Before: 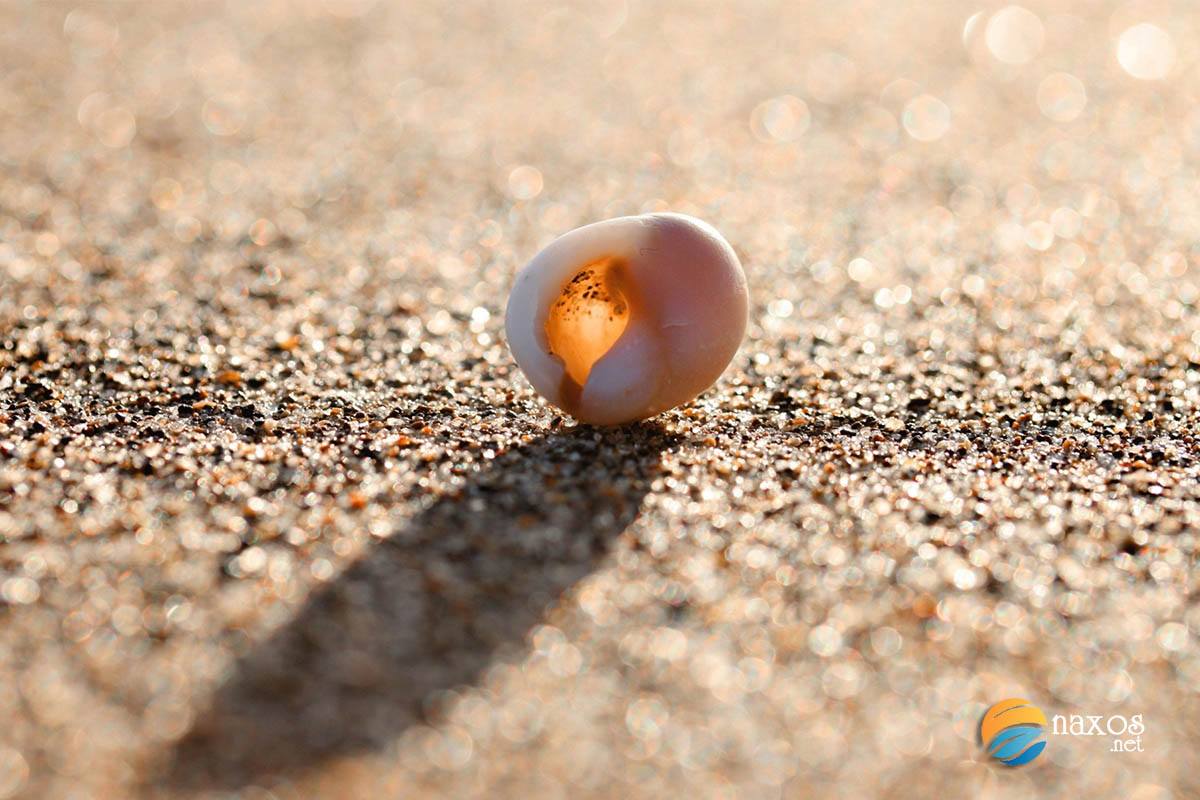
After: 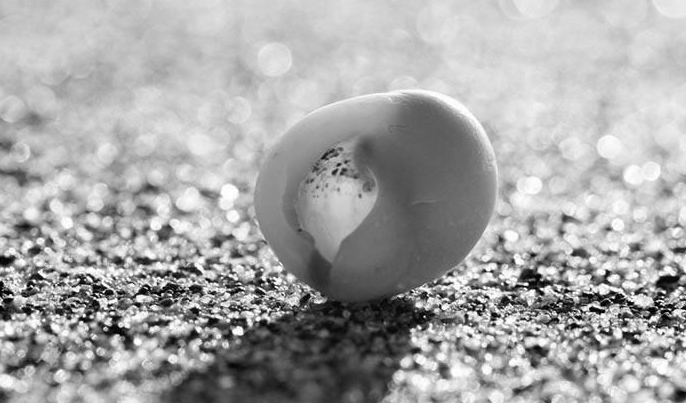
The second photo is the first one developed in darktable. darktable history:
crop: left 20.932%, top 15.471%, right 21.848%, bottom 34.081%
monochrome: on, module defaults
